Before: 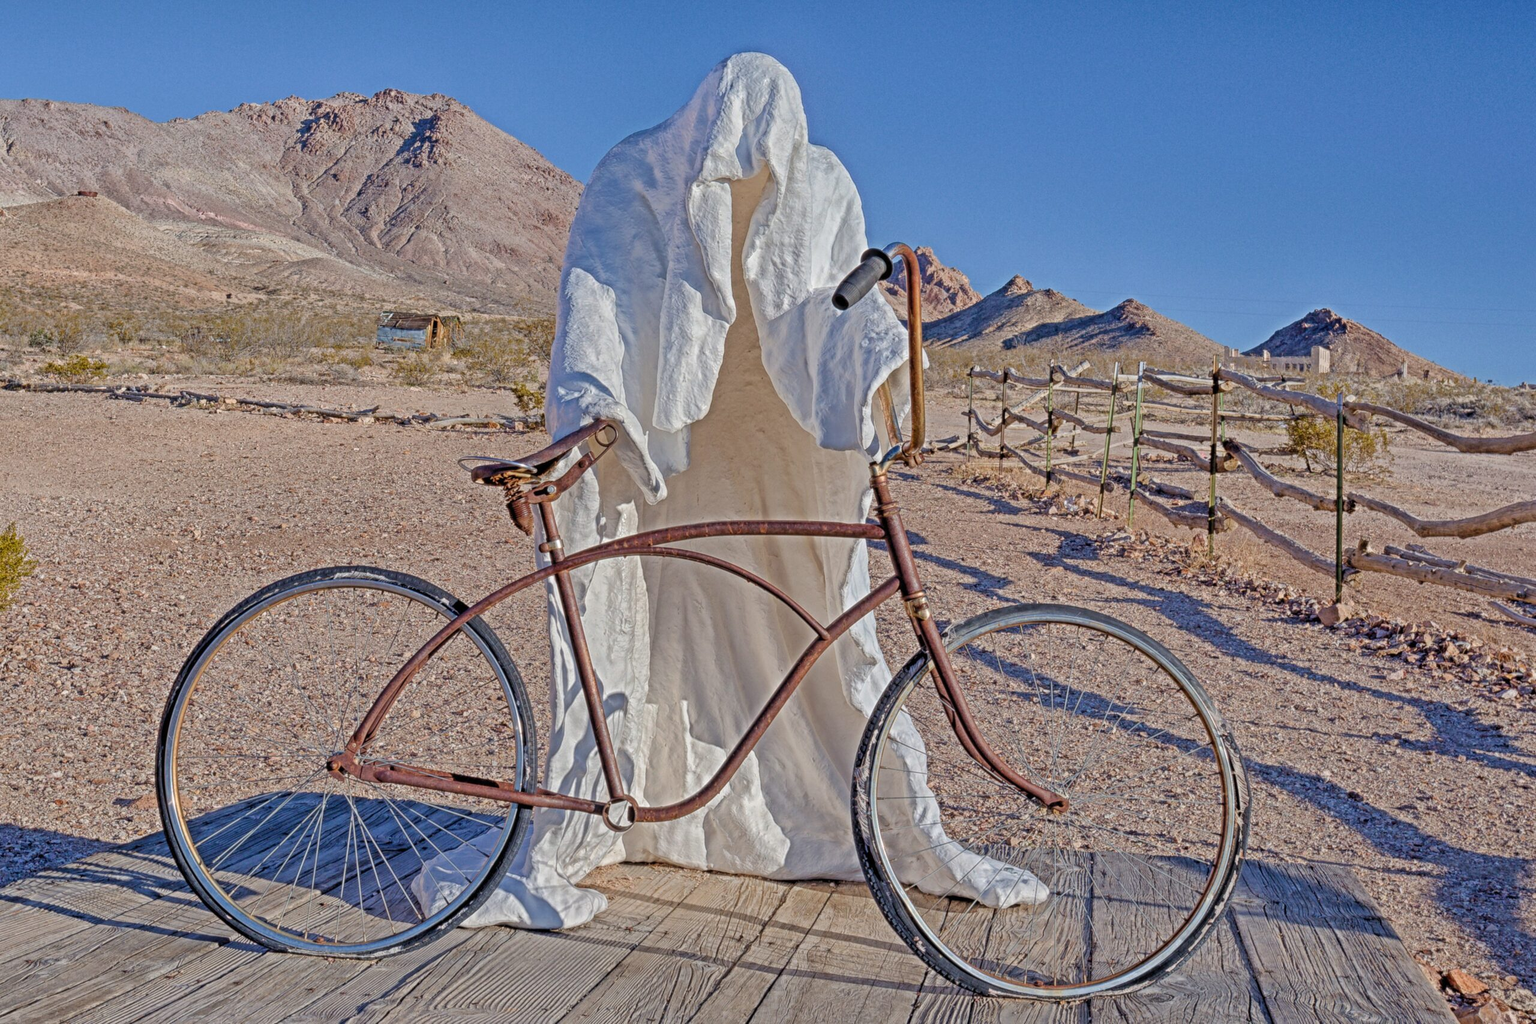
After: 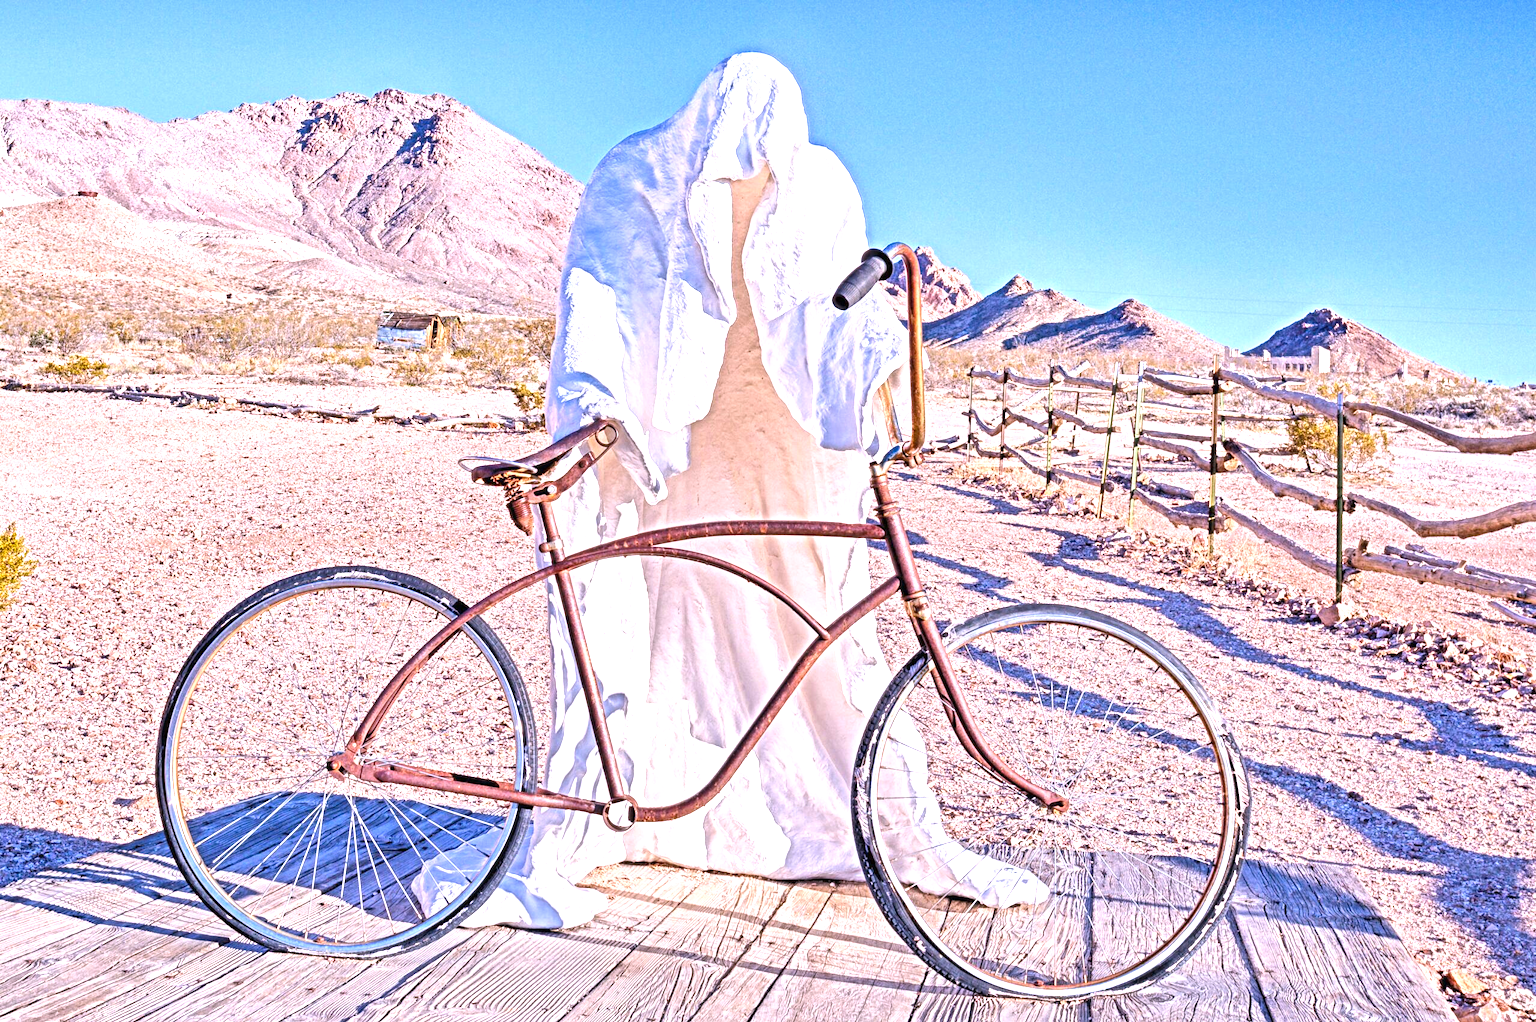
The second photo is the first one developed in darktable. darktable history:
white balance: red 1.066, blue 1.119
exposure: black level correction 0, exposure 1.675 EV, compensate exposure bias true, compensate highlight preservation false
shadows and highlights: shadows 37.27, highlights -28.18, soften with gaussian
crop: bottom 0.071%
